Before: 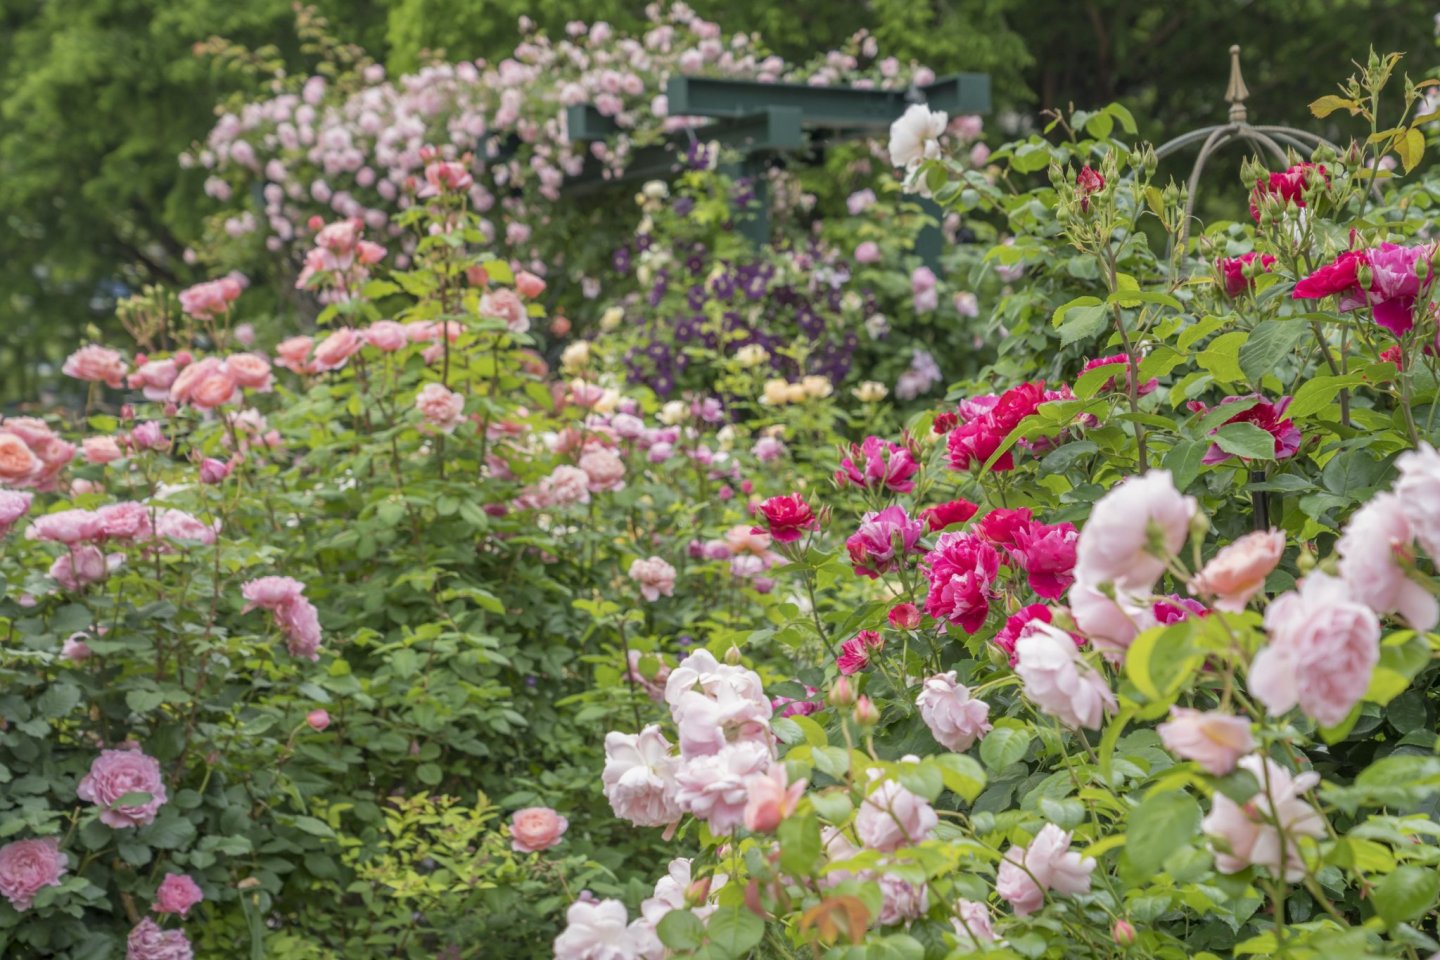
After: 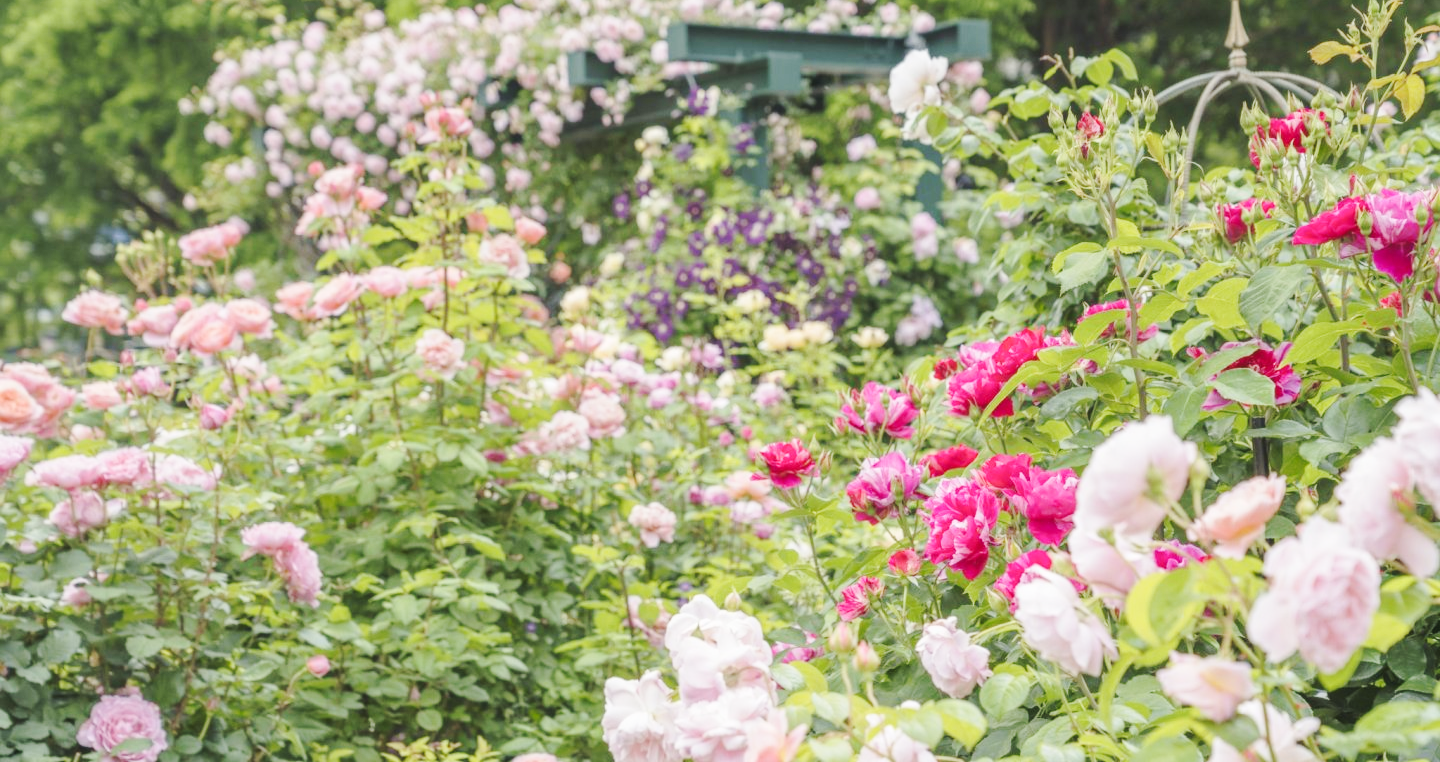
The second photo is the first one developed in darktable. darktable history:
base curve: curves: ch0 [(0, 0.007) (0.028, 0.063) (0.121, 0.311) (0.46, 0.743) (0.859, 0.957) (1, 1)], preserve colors none
crop and rotate: top 5.667%, bottom 14.937%
